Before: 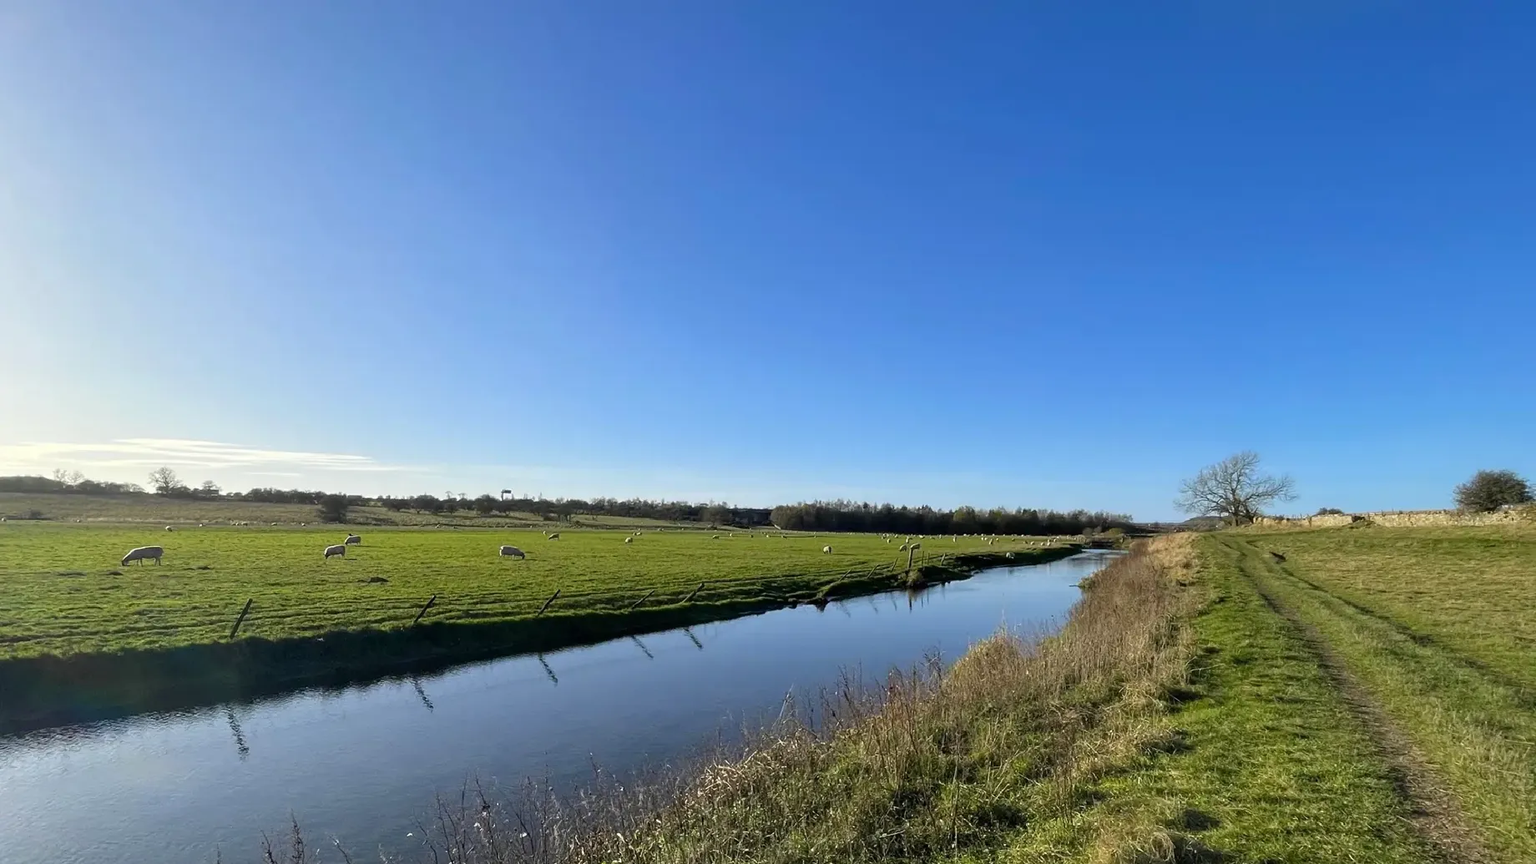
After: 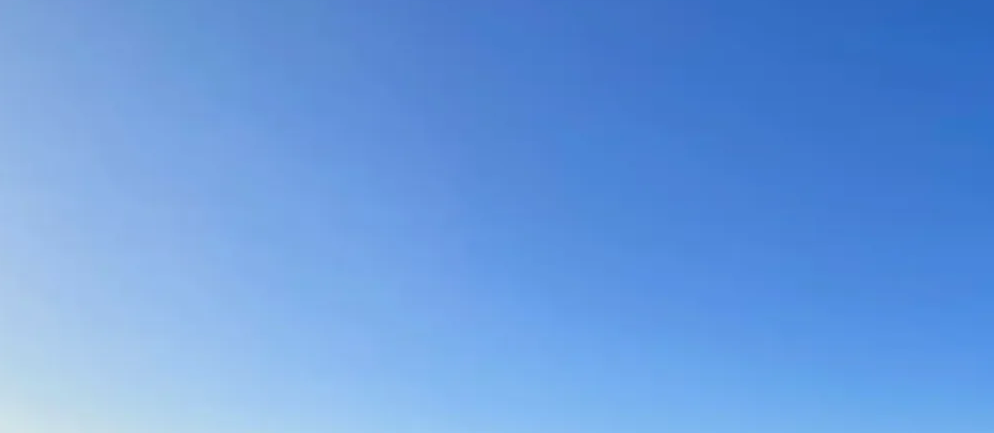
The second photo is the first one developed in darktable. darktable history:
crop: left 15.03%, top 9.258%, right 30.901%, bottom 48.896%
